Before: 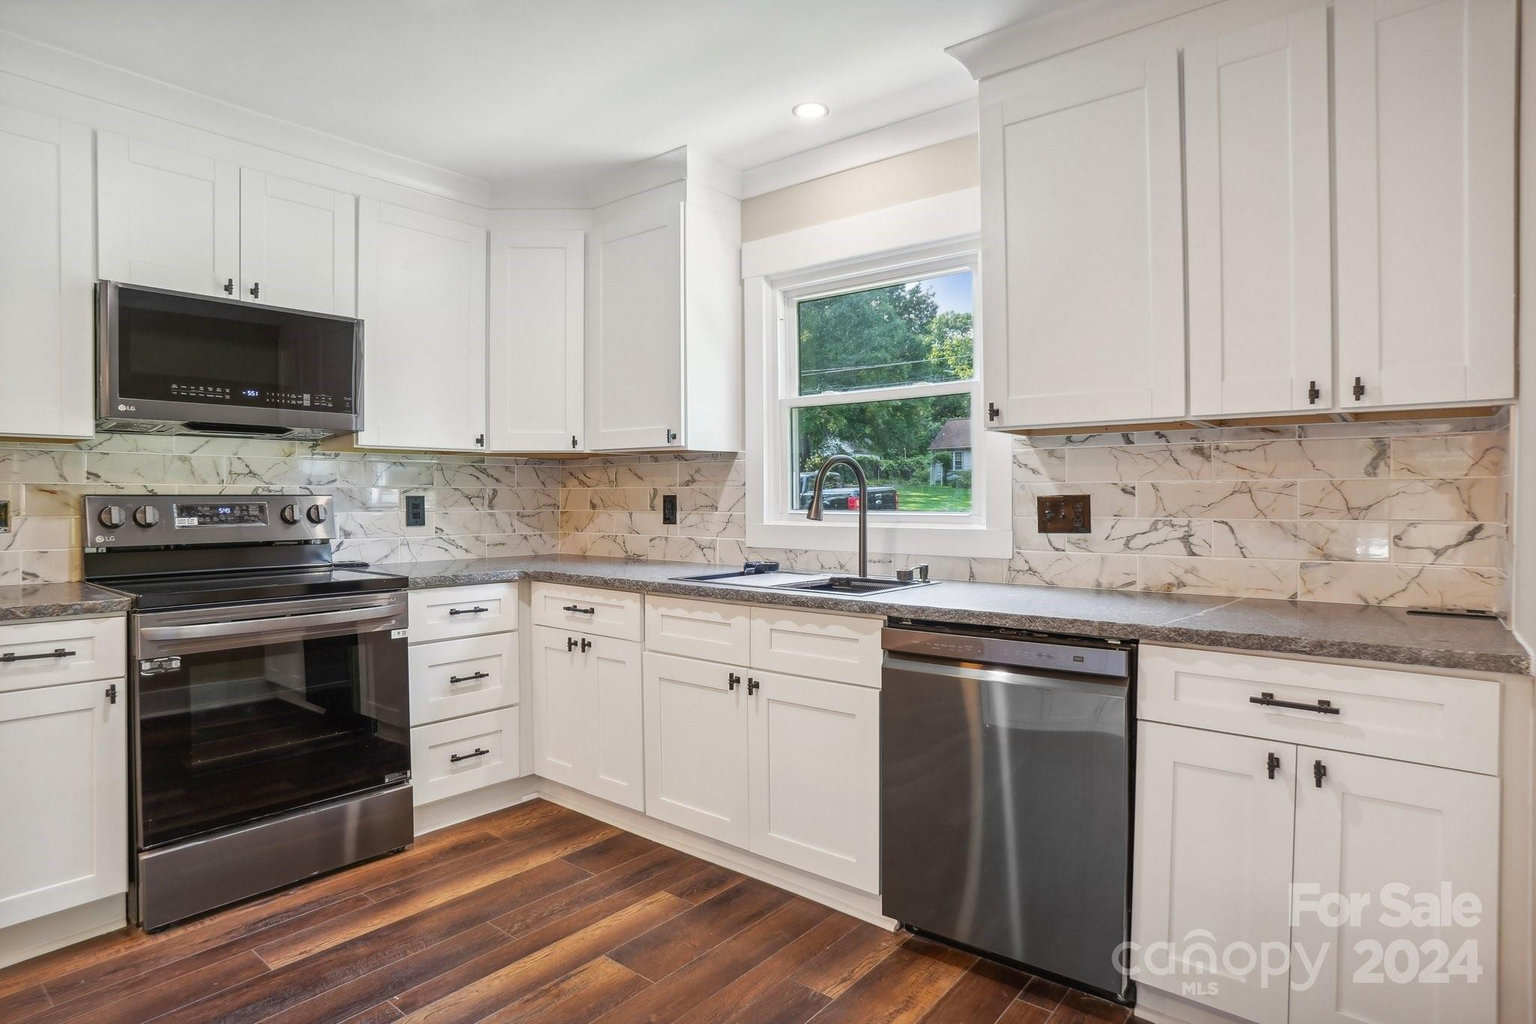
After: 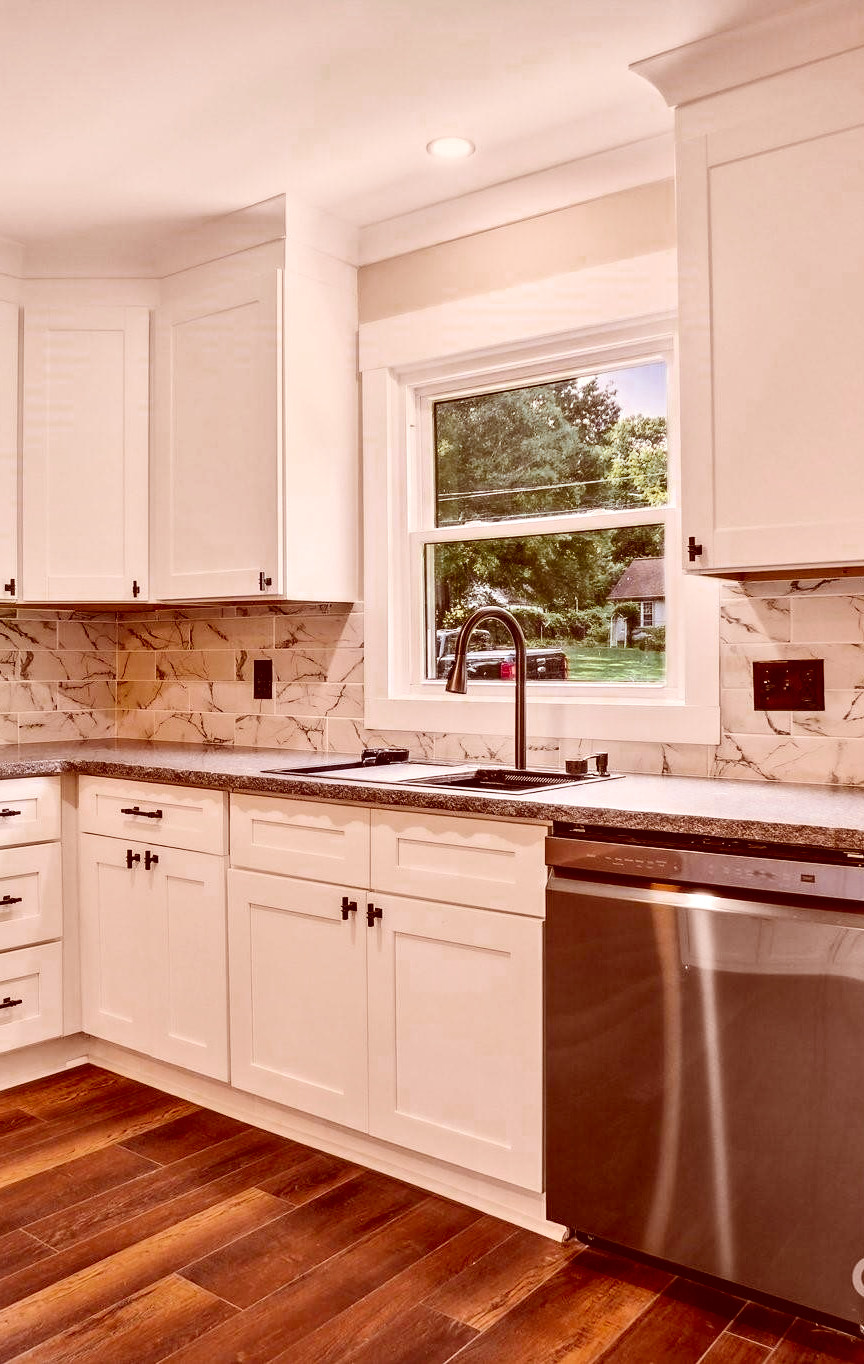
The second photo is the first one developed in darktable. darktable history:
color zones: curves: ch0 [(0.11, 0.396) (0.195, 0.36) (0.25, 0.5) (0.303, 0.412) (0.357, 0.544) (0.75, 0.5) (0.967, 0.328)]; ch1 [(0, 0.468) (0.112, 0.512) (0.202, 0.6) (0.25, 0.5) (0.307, 0.352) (0.357, 0.544) (0.75, 0.5) (0.963, 0.524)]
crop: left 30.801%, right 26.965%
shadows and highlights: shadows 31.2, highlights 1.1, soften with gaussian
tone equalizer: edges refinement/feathering 500, mask exposure compensation -1.57 EV, preserve details no
contrast equalizer: octaves 7, y [[0.601, 0.6, 0.598, 0.598, 0.6, 0.601], [0.5 ×6], [0.5 ×6], [0 ×6], [0 ×6]]
contrast brightness saturation: contrast 0.196, brightness 0.155, saturation 0.223
color correction: highlights a* 9.55, highlights b* 8.82, shadows a* 39.49, shadows b* 39.58, saturation 0.788
